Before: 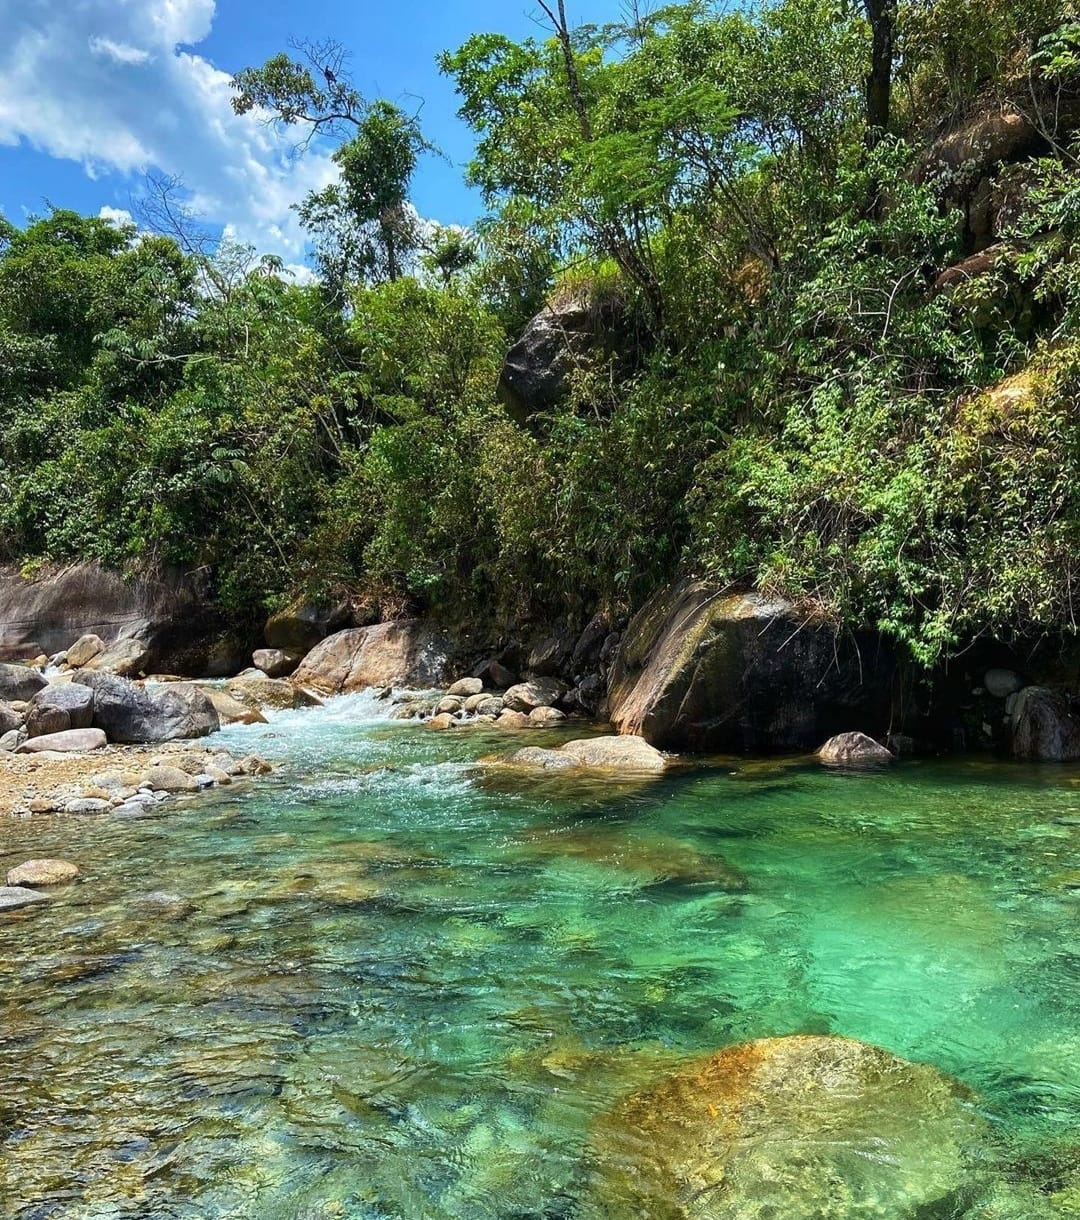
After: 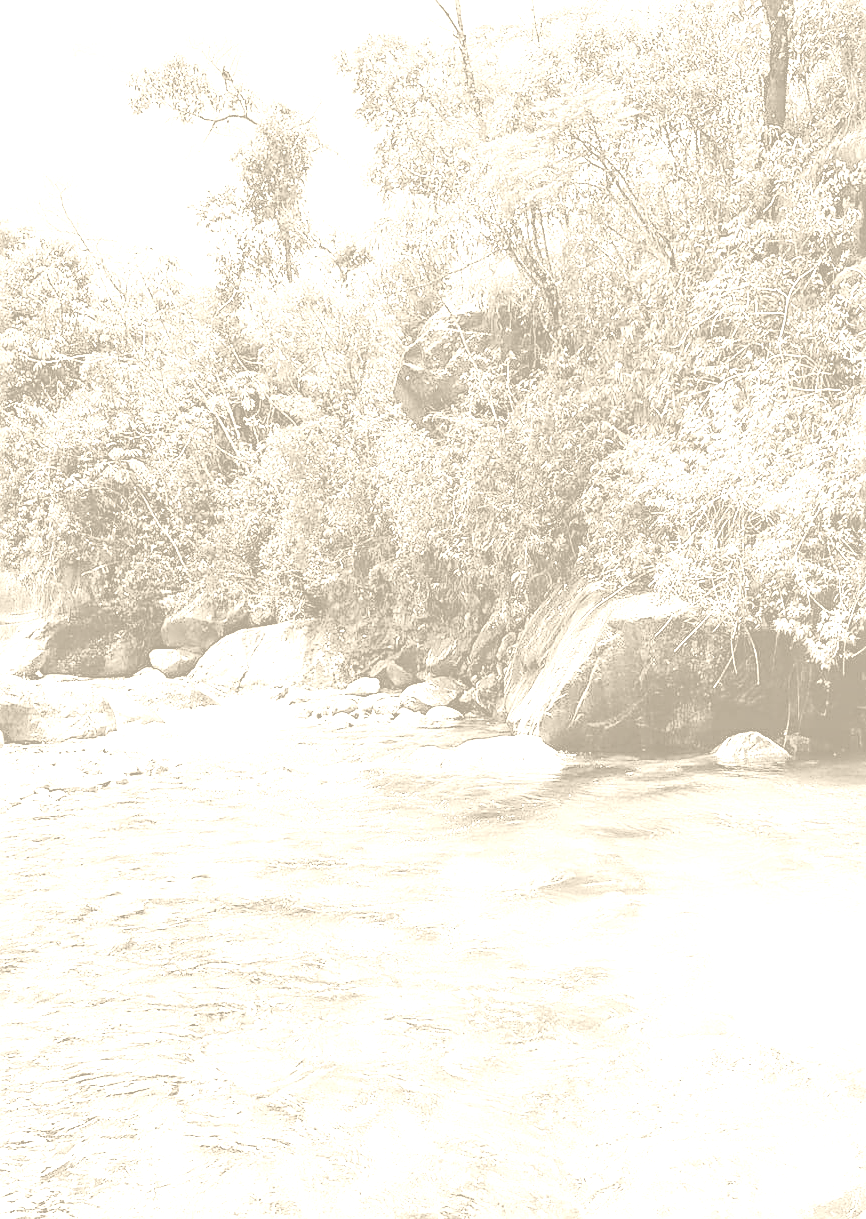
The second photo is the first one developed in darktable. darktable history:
global tonemap: drago (0.7, 100)
bloom: size 9%, threshold 100%, strength 7%
crop and rotate: left 9.597%, right 10.195%
colorize: hue 36°, saturation 71%, lightness 80.79%
tone curve: curves: ch0 [(0, 0) (0.07, 0.052) (0.23, 0.254) (0.486, 0.53) (0.822, 0.825) (0.994, 0.955)]; ch1 [(0, 0) (0.226, 0.261) (0.379, 0.442) (0.469, 0.472) (0.495, 0.495) (0.514, 0.504) (0.561, 0.568) (0.59, 0.612) (1, 1)]; ch2 [(0, 0) (0.269, 0.299) (0.459, 0.441) (0.498, 0.499) (0.523, 0.52) (0.586, 0.569) (0.635, 0.617) (0.659, 0.681) (0.718, 0.764) (1, 1)], color space Lab, independent channels, preserve colors none
contrast brightness saturation: contrast 0.2, brightness 0.2, saturation 0.8
sharpen: on, module defaults
